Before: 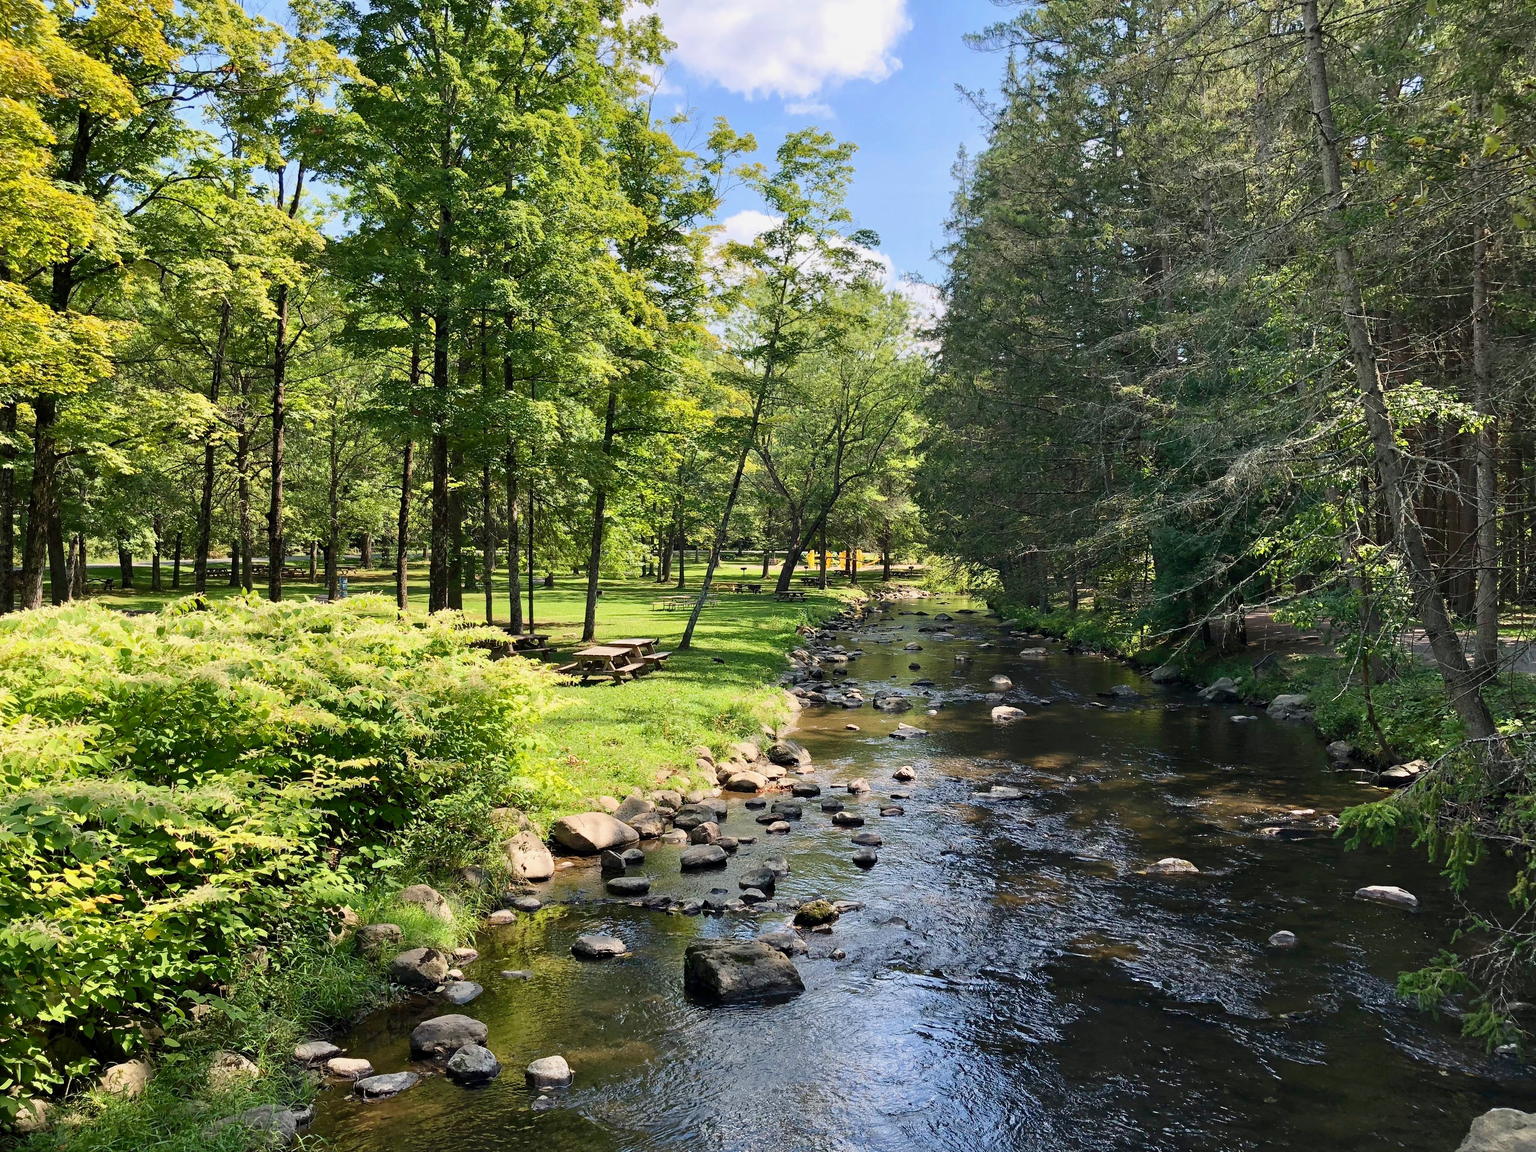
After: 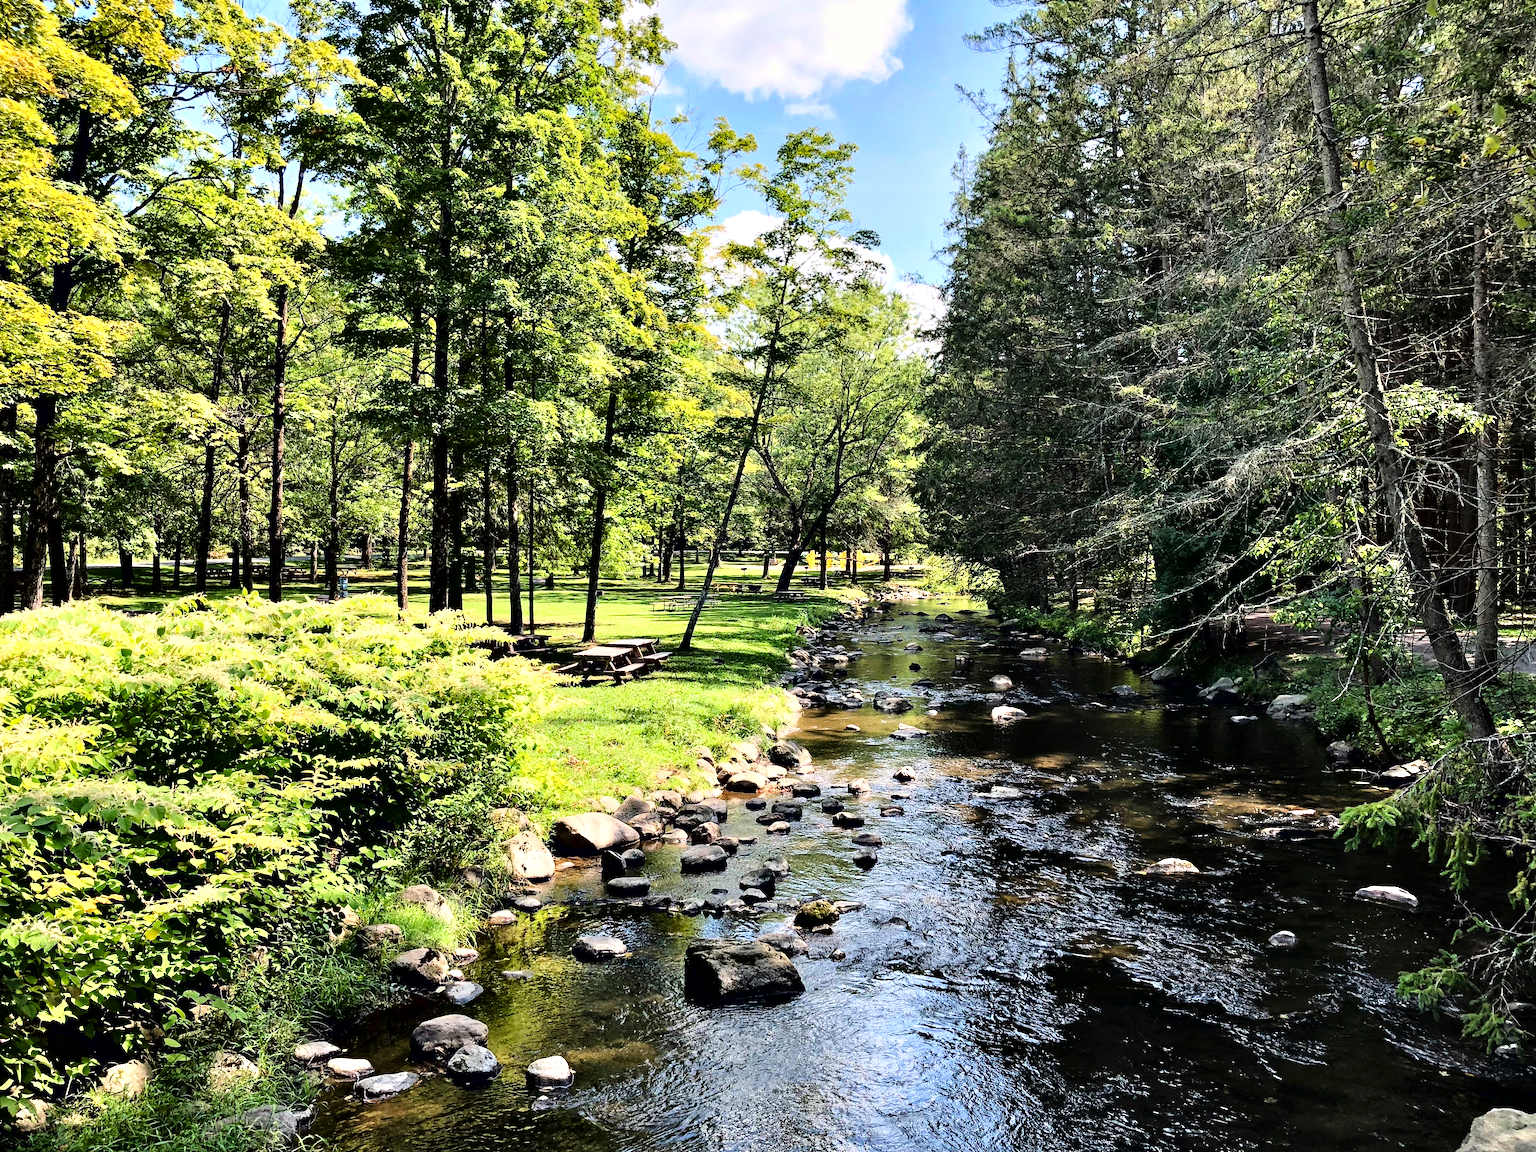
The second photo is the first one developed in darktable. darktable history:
contrast equalizer: y [[0.6 ×6], [0.55 ×6], [0 ×6], [0 ×6], [0 ×6]]
tone curve: curves: ch0 [(0, 0) (0.003, 0.006) (0.011, 0.007) (0.025, 0.009) (0.044, 0.012) (0.069, 0.021) (0.1, 0.036) (0.136, 0.056) (0.177, 0.105) (0.224, 0.165) (0.277, 0.251) (0.335, 0.344) (0.399, 0.439) (0.468, 0.532) (0.543, 0.628) (0.623, 0.718) (0.709, 0.797) (0.801, 0.874) (0.898, 0.943) (1, 1)], color space Lab, linked channels, preserve colors none
